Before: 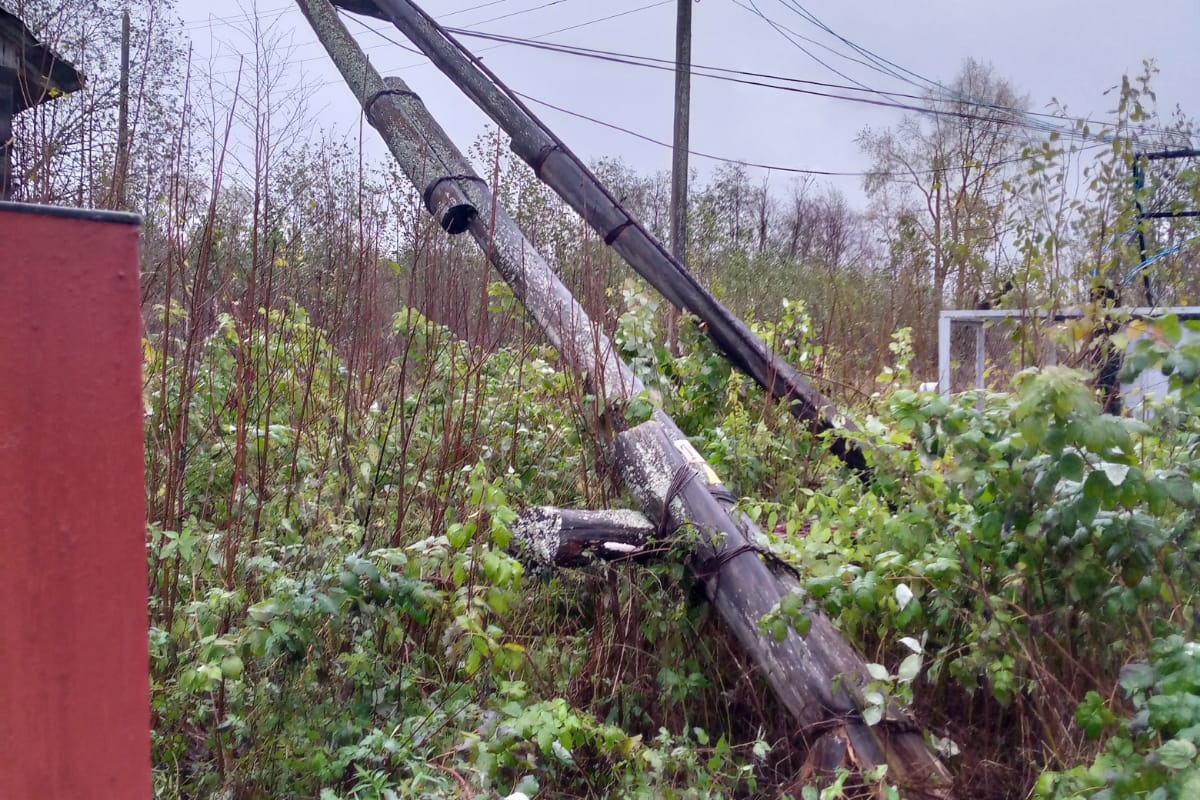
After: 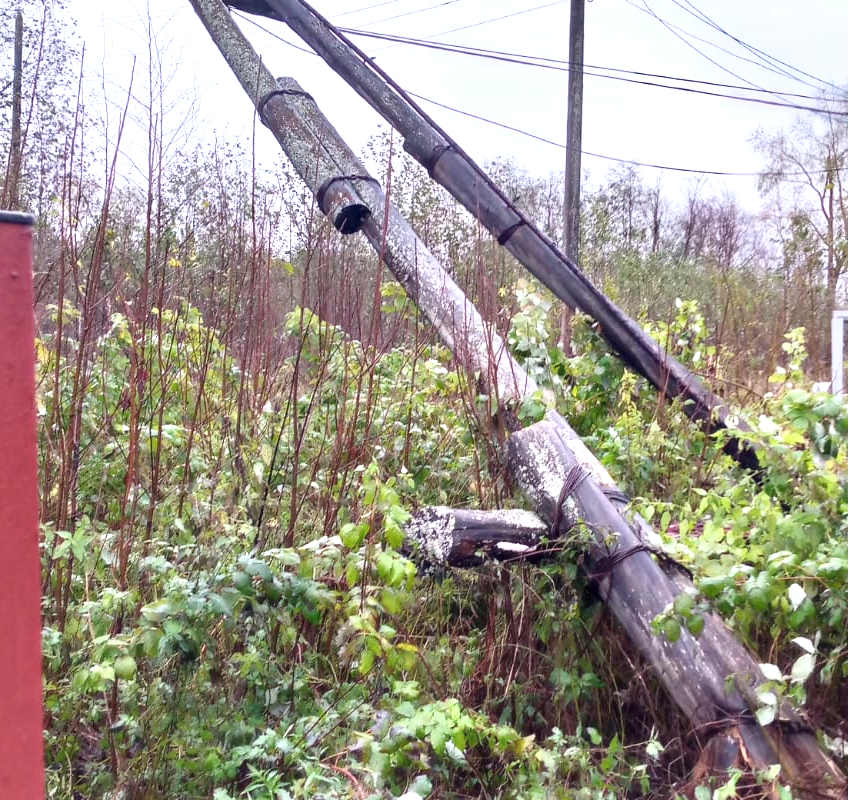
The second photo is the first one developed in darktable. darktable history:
crop and rotate: left 8.939%, right 20.359%
exposure: black level correction 0, exposure 0.699 EV, compensate highlight preservation false
shadows and highlights: shadows 1.42, highlights 38.76, highlights color adjustment 42.64%
